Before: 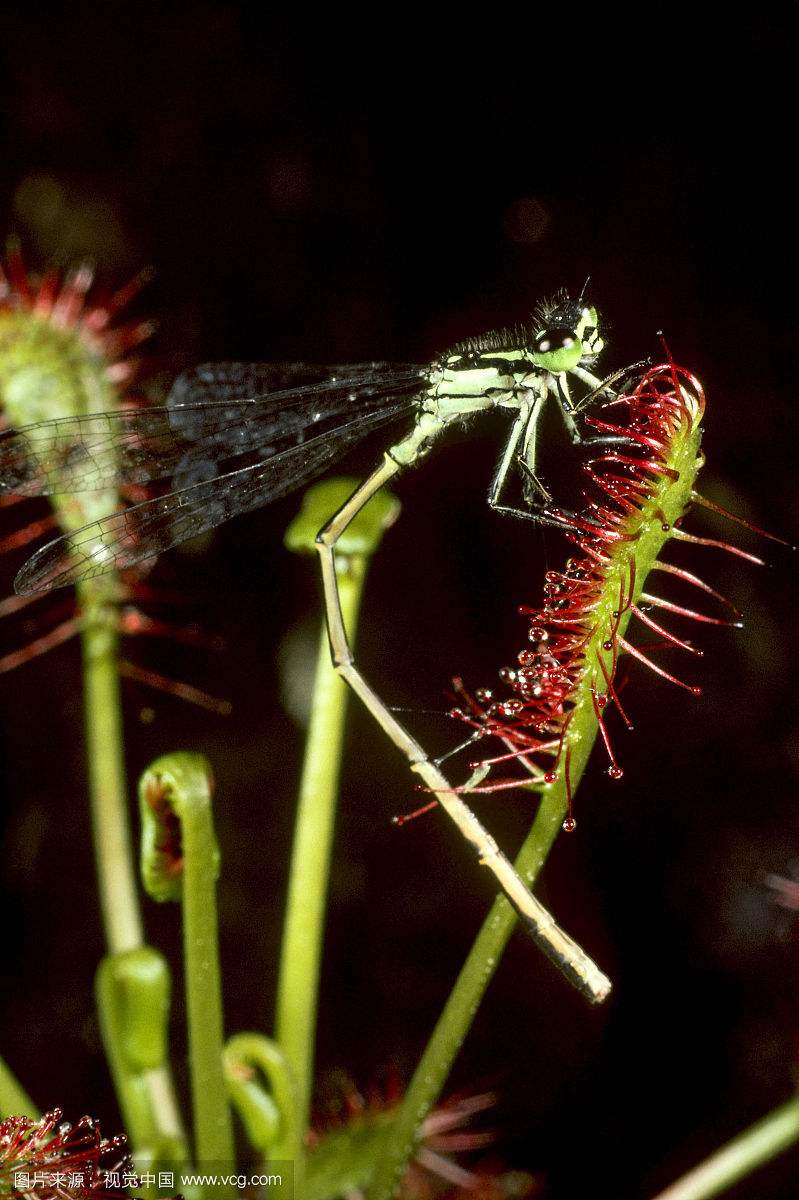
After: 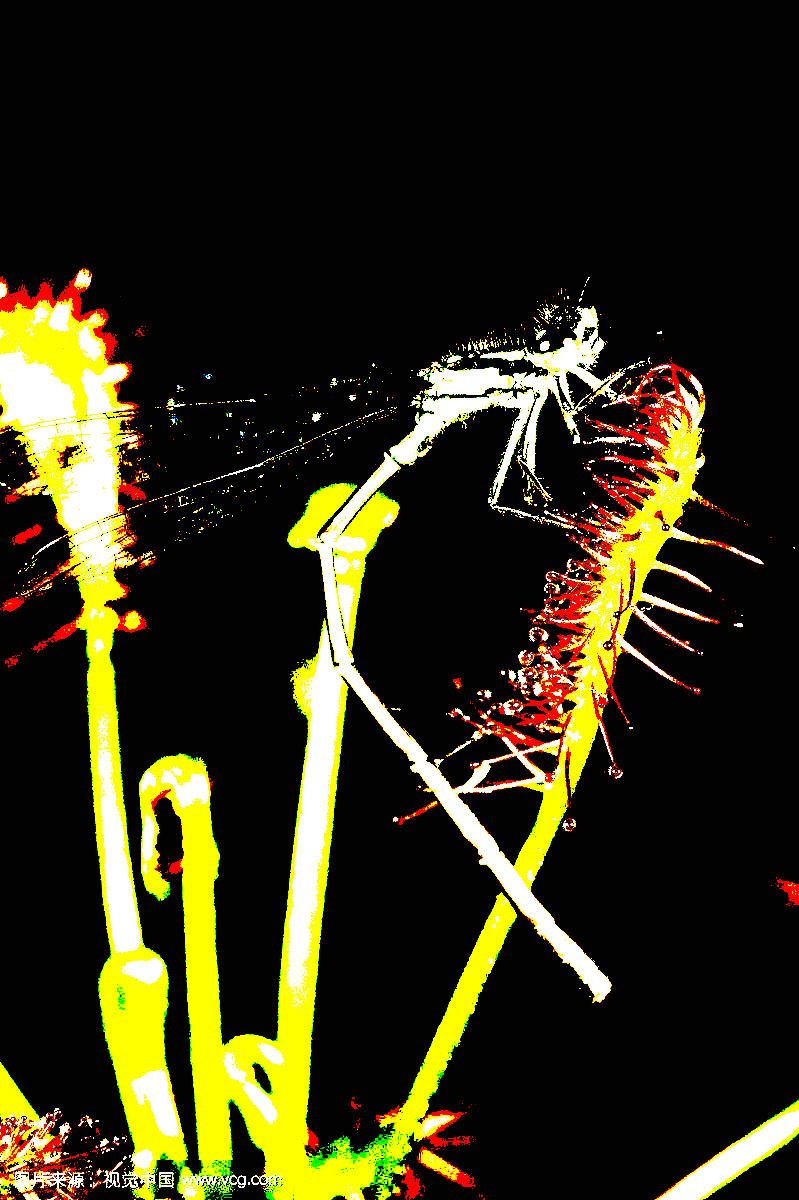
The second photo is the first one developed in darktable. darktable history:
exposure: black level correction 0.1, exposure 3 EV, compensate highlight preservation false
base curve: curves: ch0 [(0, 0) (0, 0) (0.002, 0.001) (0.008, 0.003) (0.019, 0.011) (0.037, 0.037) (0.064, 0.11) (0.102, 0.232) (0.152, 0.379) (0.216, 0.524) (0.296, 0.665) (0.394, 0.789) (0.512, 0.881) (0.651, 0.945) (0.813, 0.986) (1, 1)], preserve colors none
